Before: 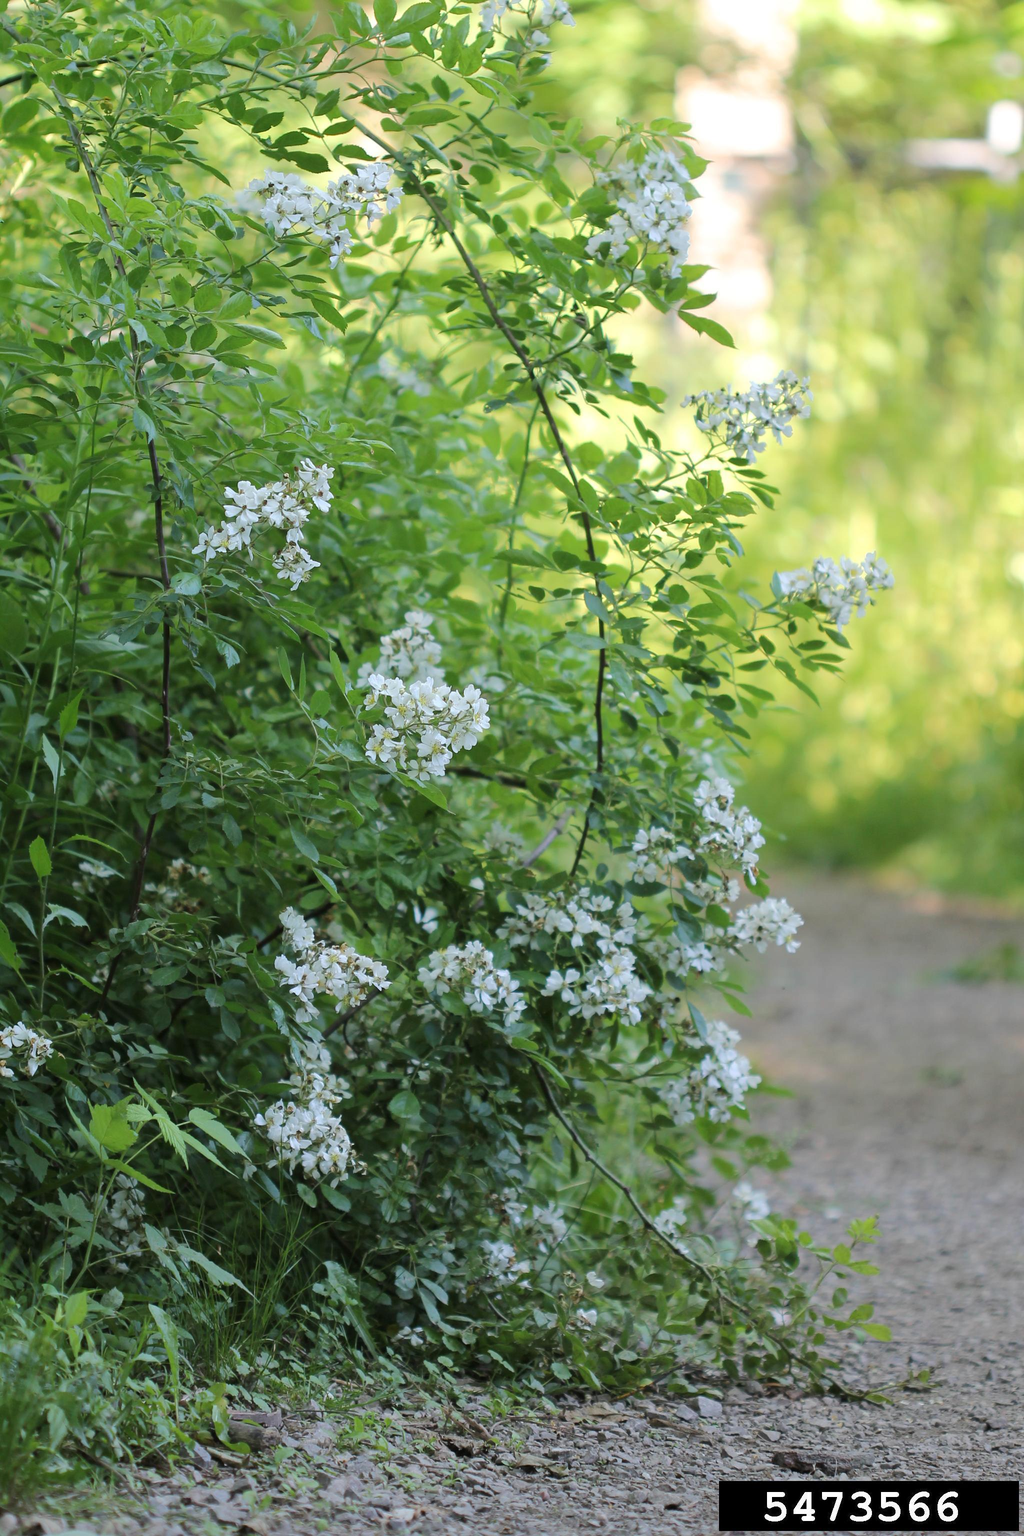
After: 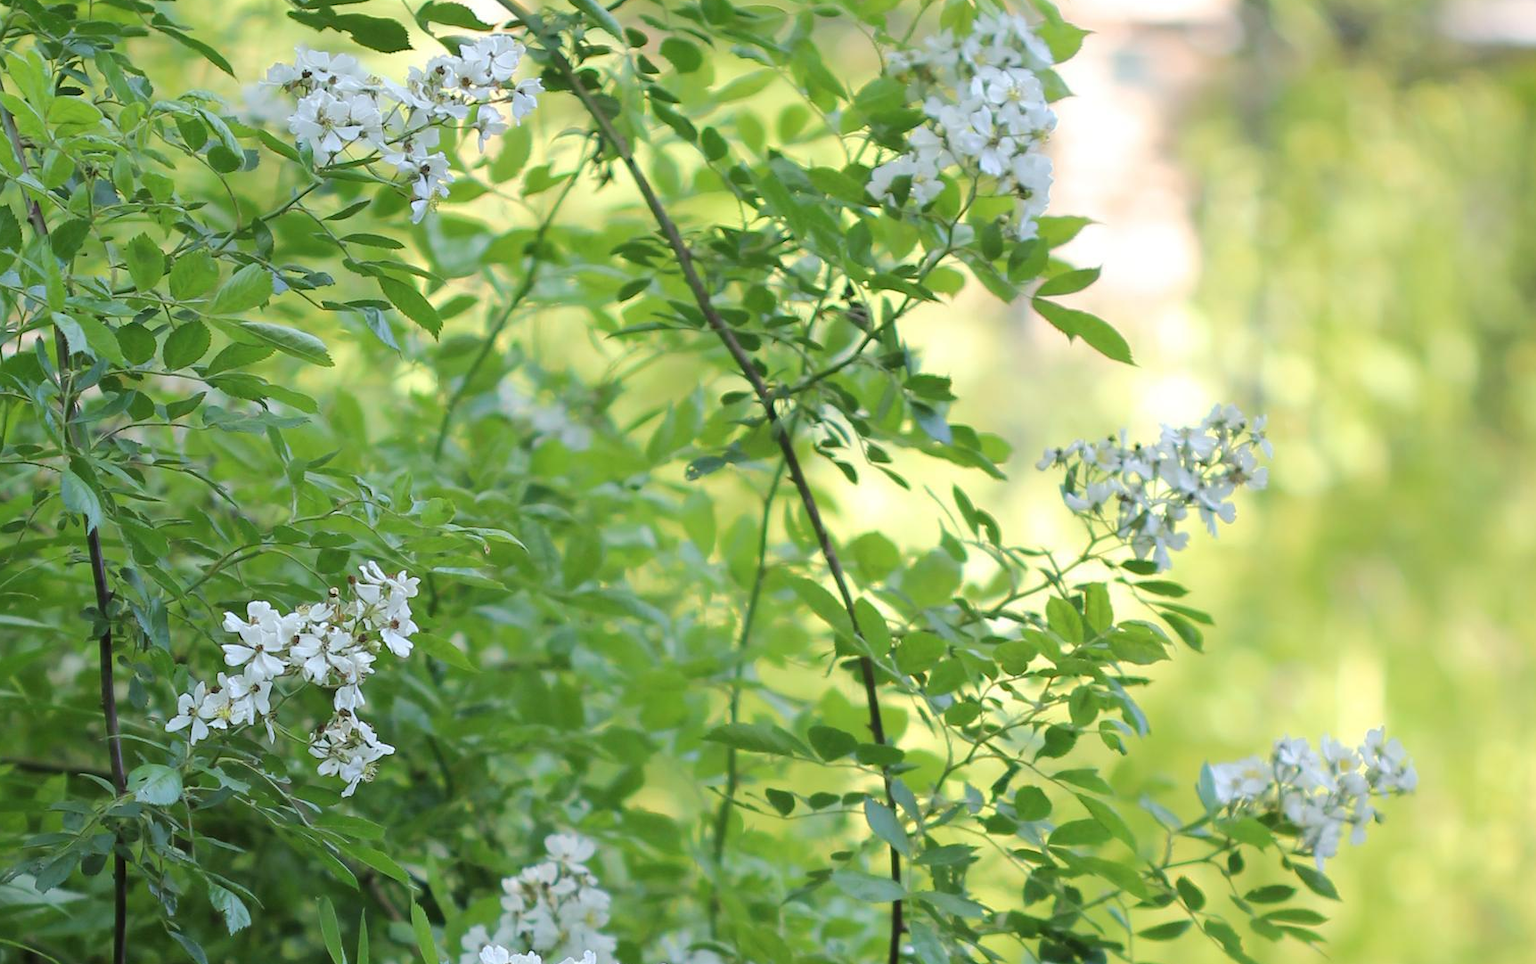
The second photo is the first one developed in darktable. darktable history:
crop and rotate: left 9.677%, top 9.361%, right 6.125%, bottom 55.384%
